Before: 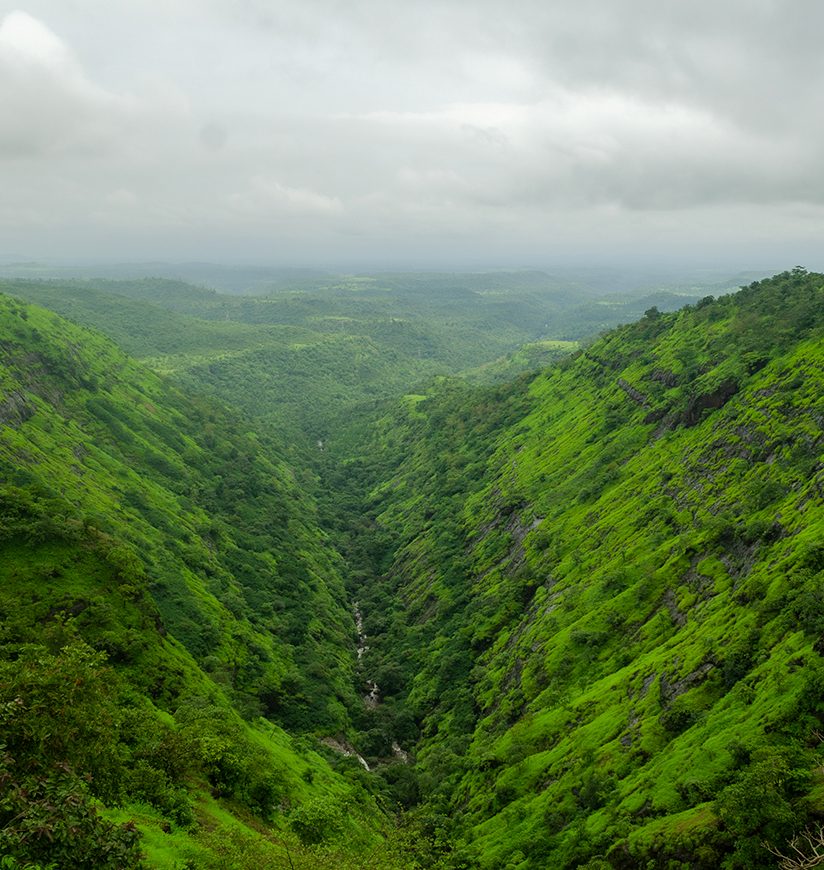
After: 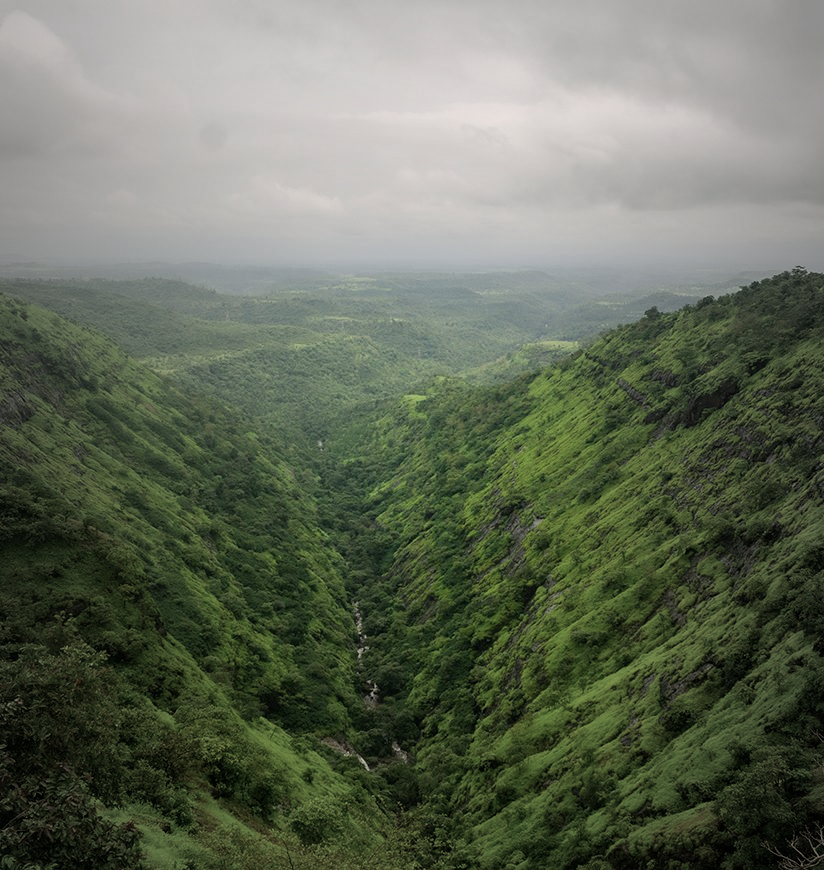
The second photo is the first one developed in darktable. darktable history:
contrast brightness saturation: contrast 0.1, saturation -0.351
color correction: highlights a* 3.37, highlights b* 2, saturation 1.18
vignetting: fall-off start 18.74%, fall-off radius 137.03%, width/height ratio 0.624, shape 0.595
